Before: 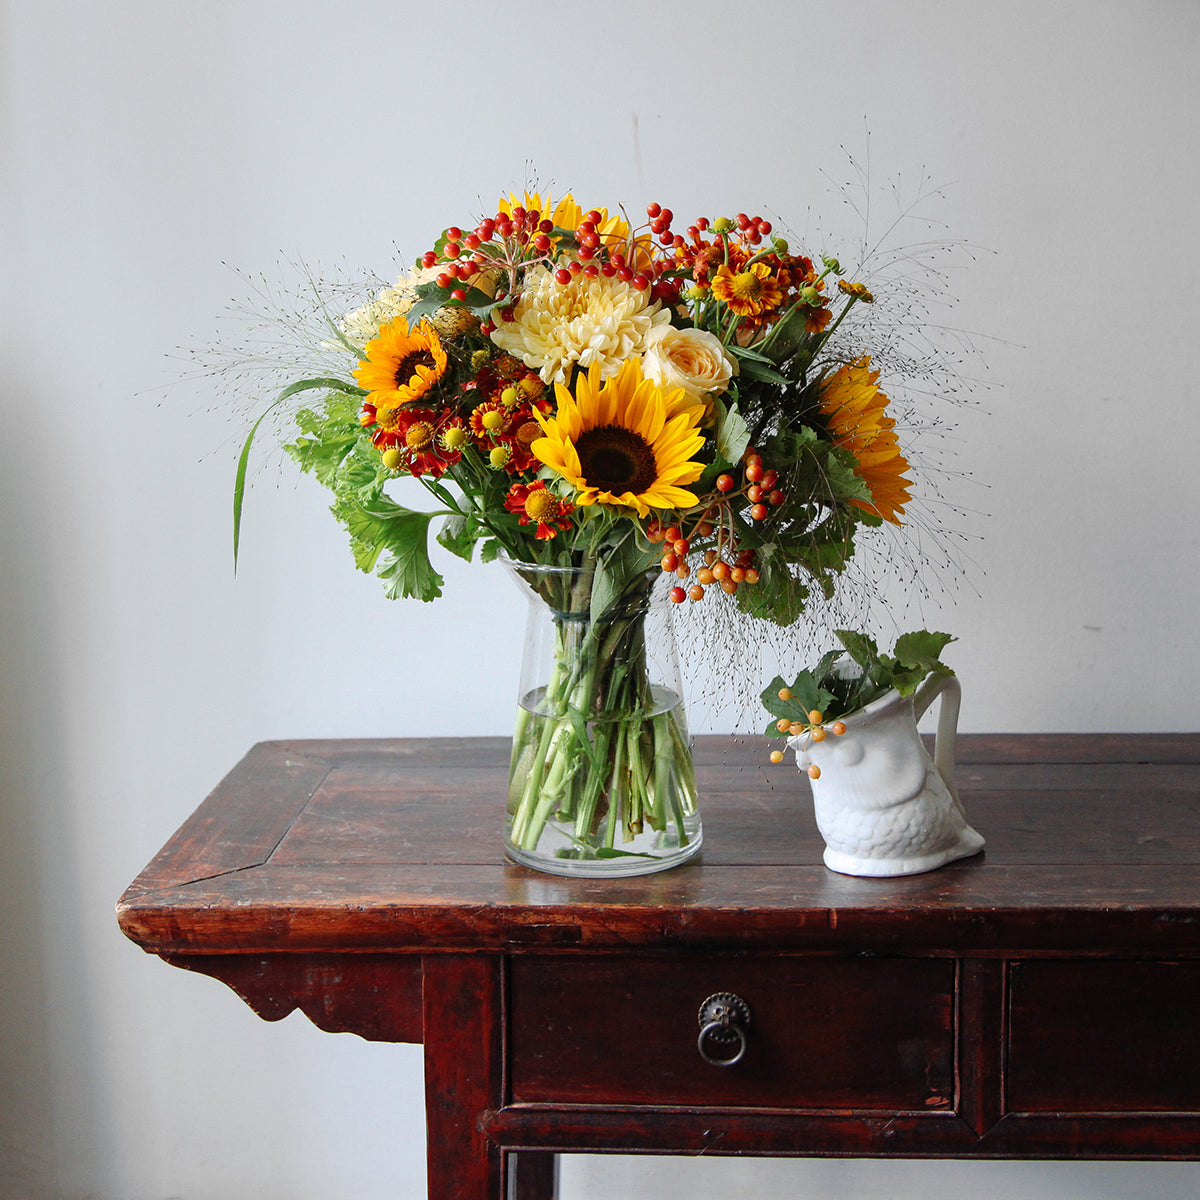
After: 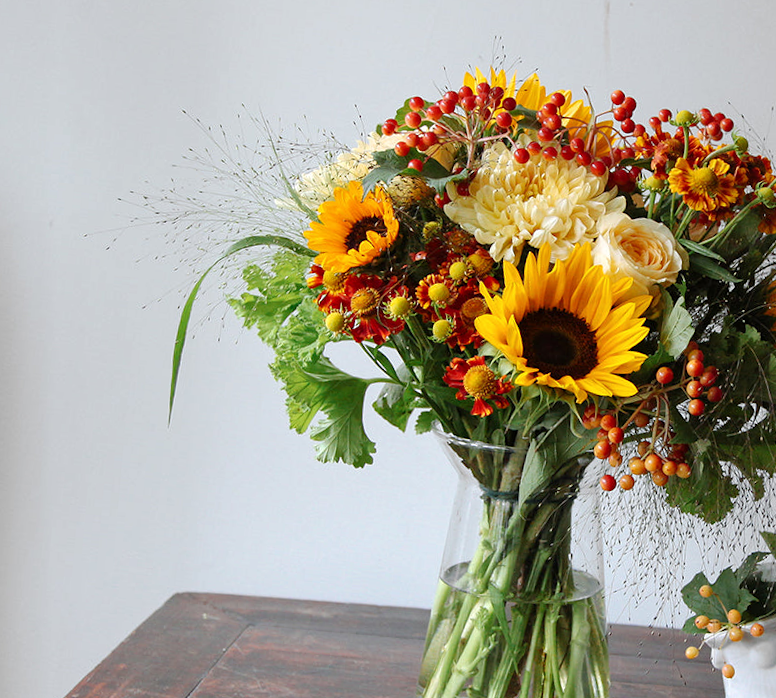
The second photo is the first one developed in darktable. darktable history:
tone equalizer: edges refinement/feathering 500, mask exposure compensation -1.57 EV, preserve details no
crop and rotate: angle -5.03°, left 2.193%, top 6.603%, right 27.646%, bottom 30.278%
local contrast: mode bilateral grid, contrast 99, coarseness 99, detail 109%, midtone range 0.2
